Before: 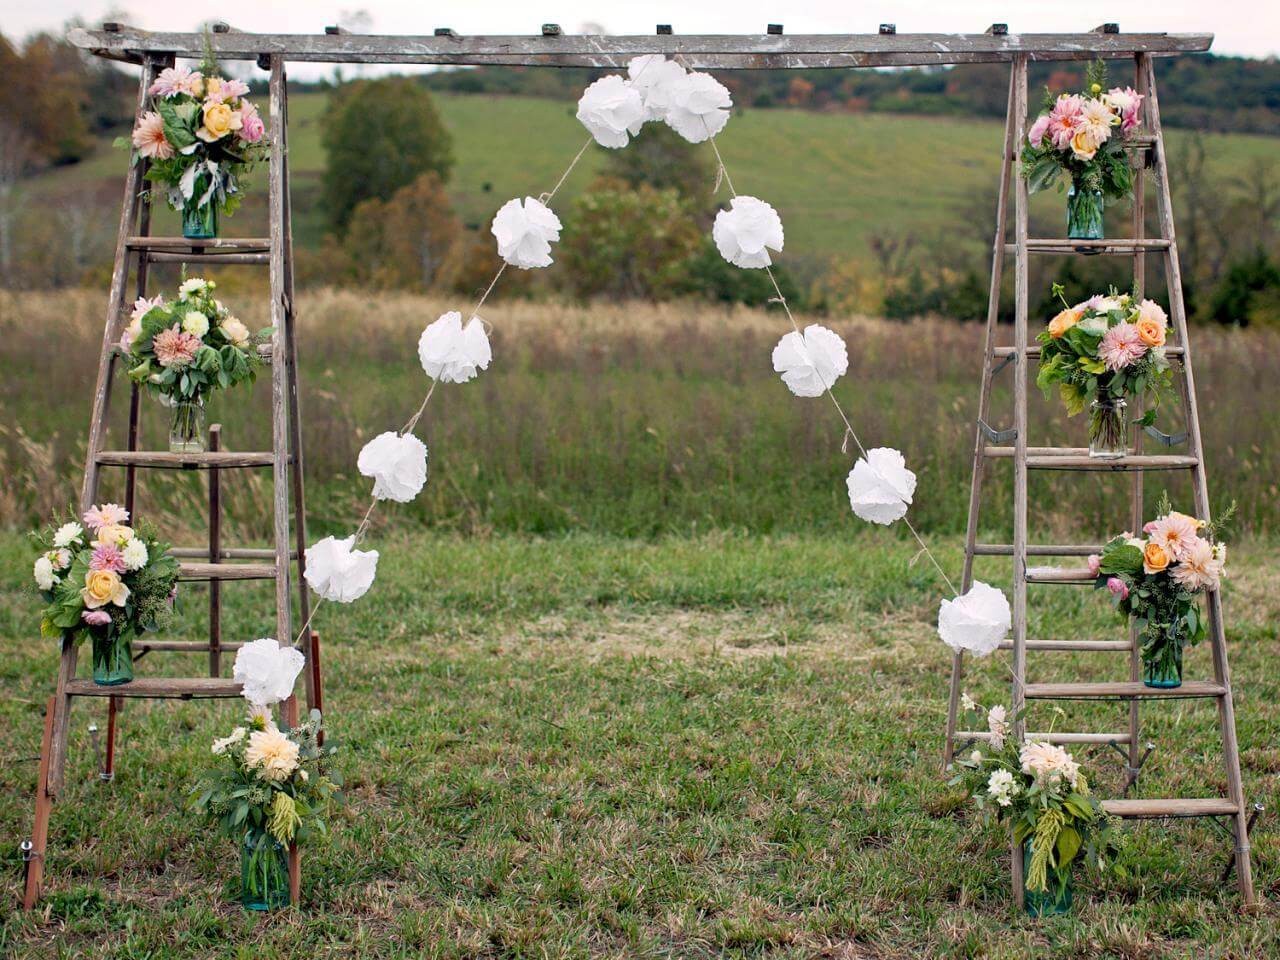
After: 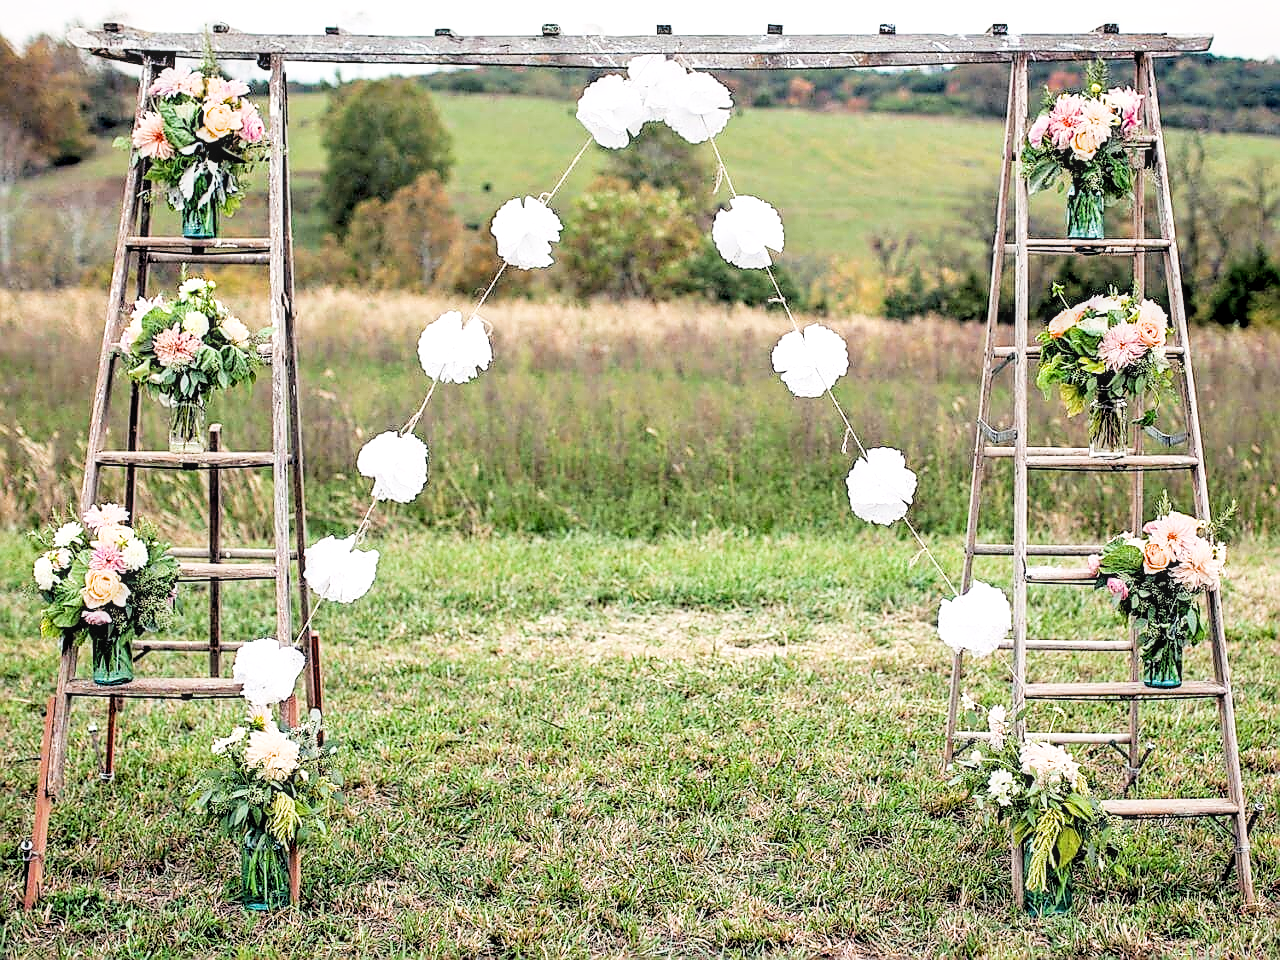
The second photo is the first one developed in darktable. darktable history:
local contrast: on, module defaults
filmic rgb: black relative exposure -5.03 EV, white relative exposure 3.97 EV, hardness 2.9, contrast 1.3, highlights saturation mix -30.26%
sharpen: radius 1.372, amount 1.253, threshold 0.716
exposure: black level correction -0.002, exposure 1.346 EV, compensate highlight preservation false
